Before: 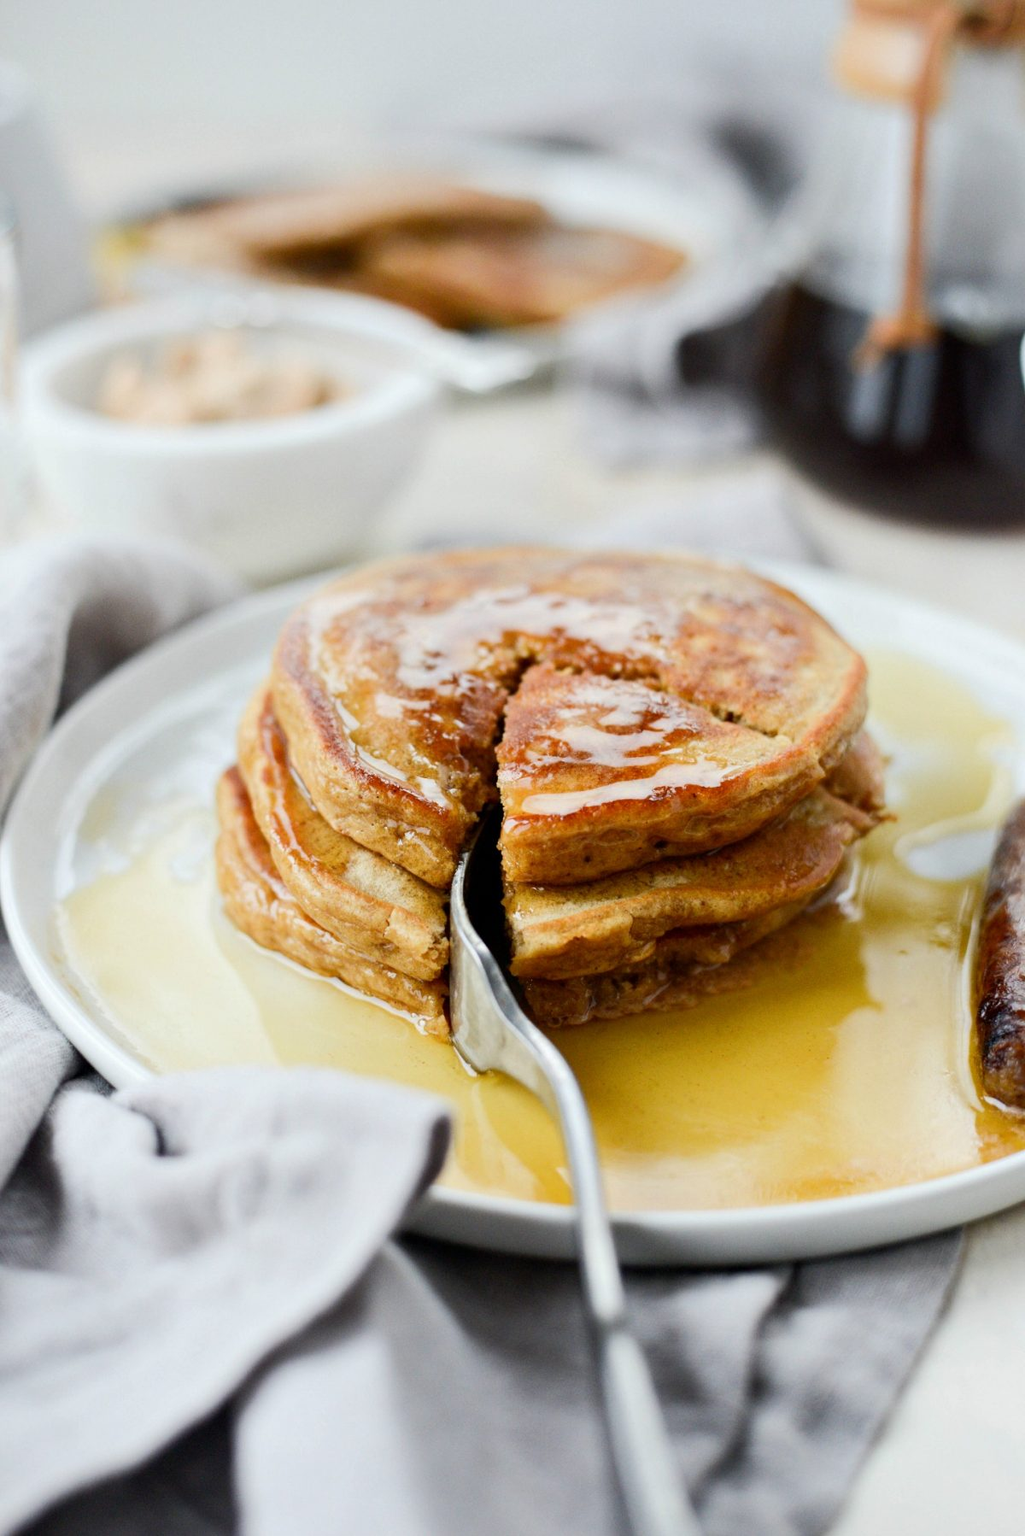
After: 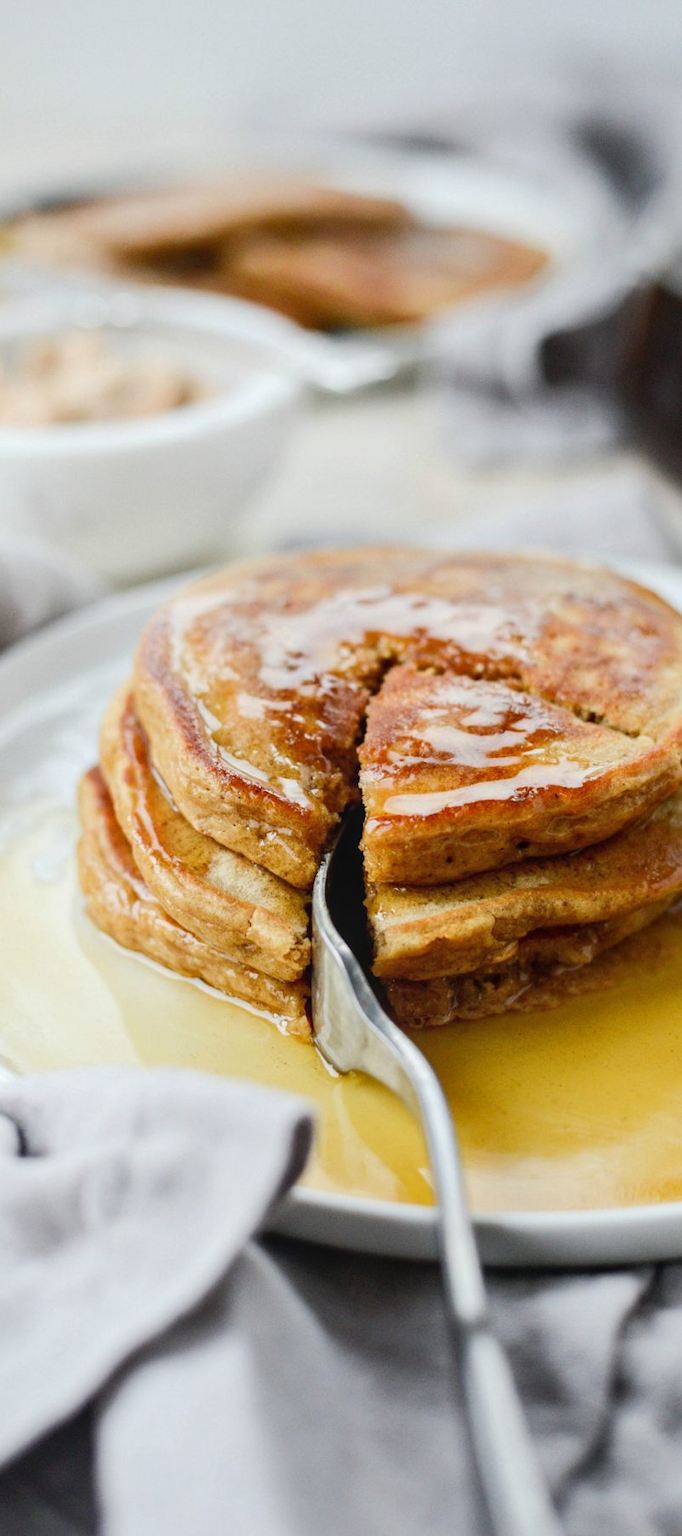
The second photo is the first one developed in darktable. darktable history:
crop and rotate: left 13.537%, right 19.796%
local contrast: detail 110%
